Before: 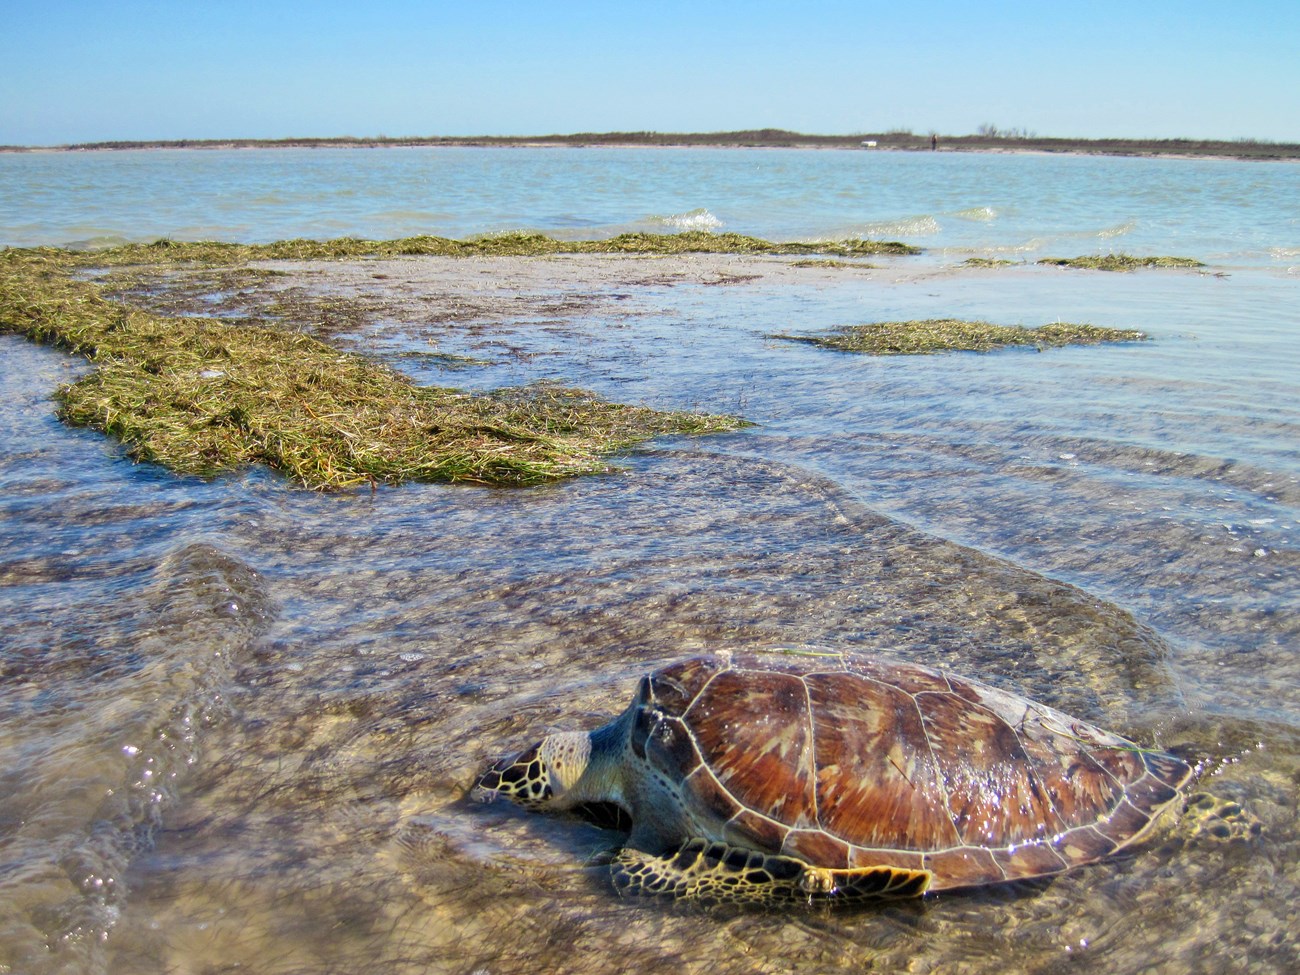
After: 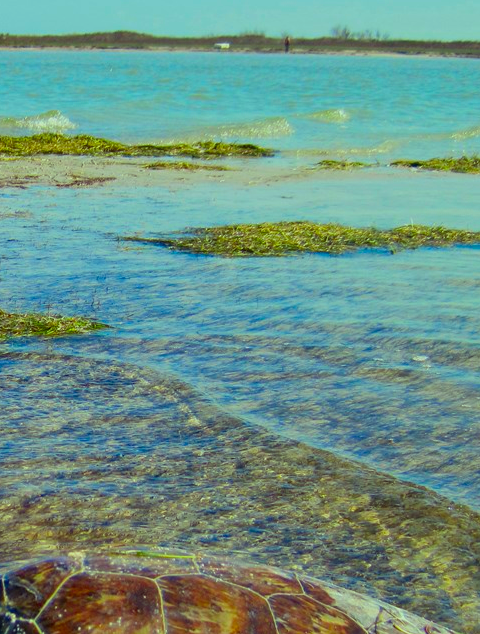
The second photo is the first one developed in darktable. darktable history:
exposure: exposure -0.437 EV, compensate exposure bias true, compensate highlight preservation false
crop and rotate: left 49.809%, top 10.132%, right 13.204%, bottom 24.814%
color correction: highlights a* -11.11, highlights b* 9.91, saturation 1.71
